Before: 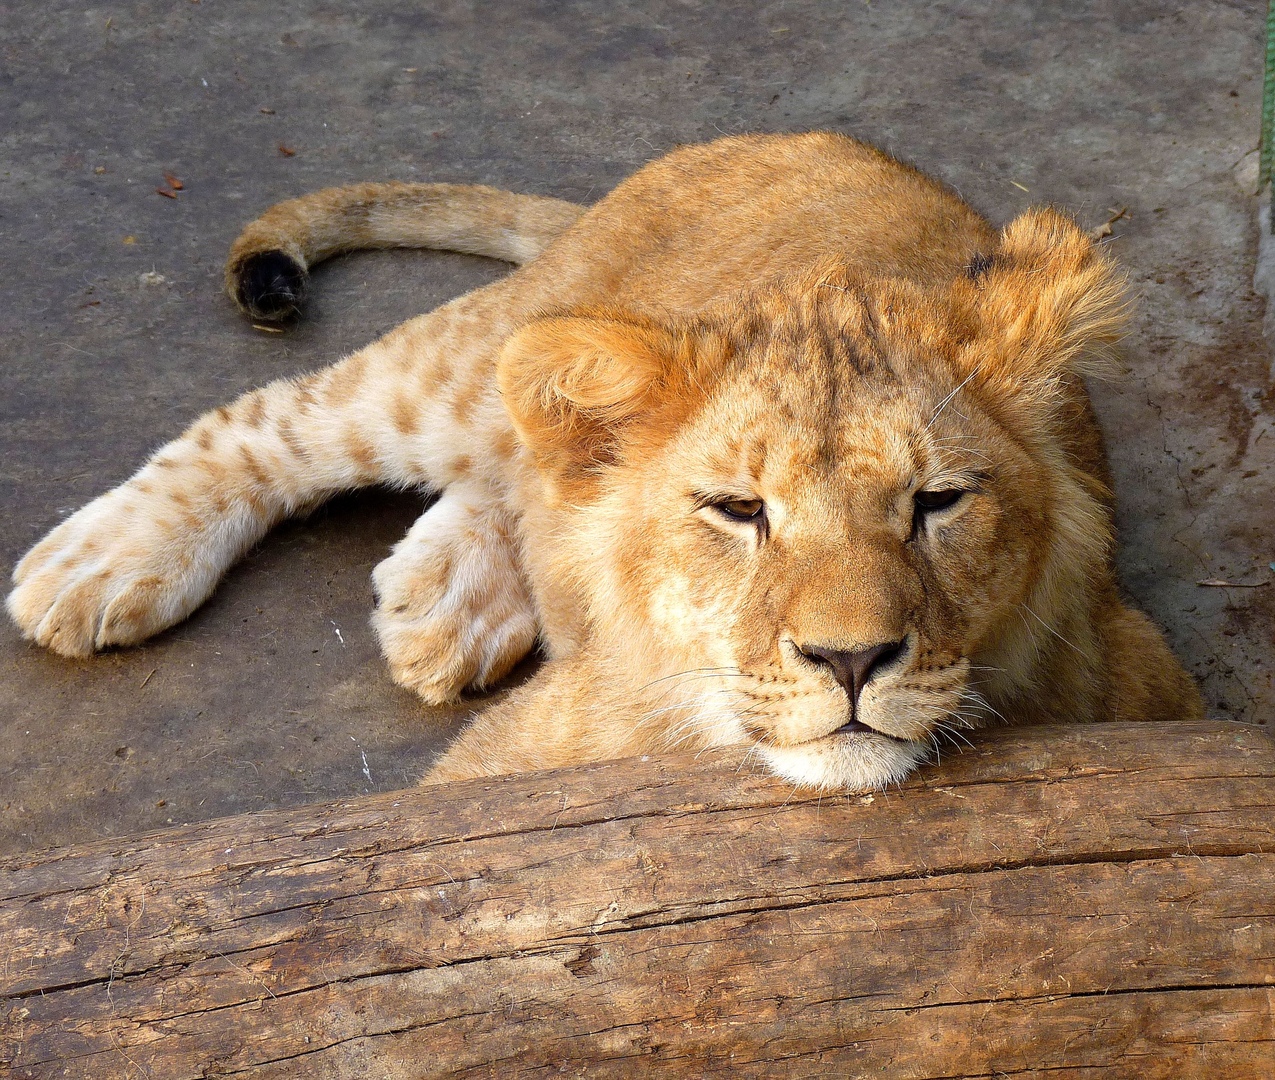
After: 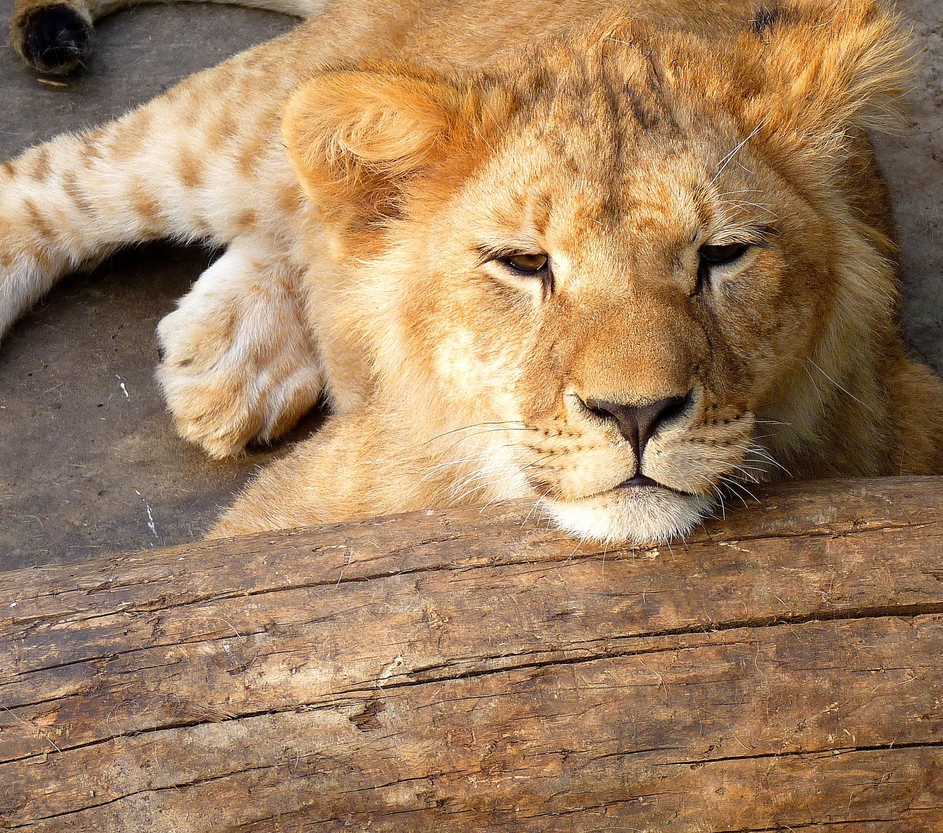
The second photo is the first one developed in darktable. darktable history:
crop: left 16.871%, top 22.857%, right 9.116%
white balance: emerald 1
